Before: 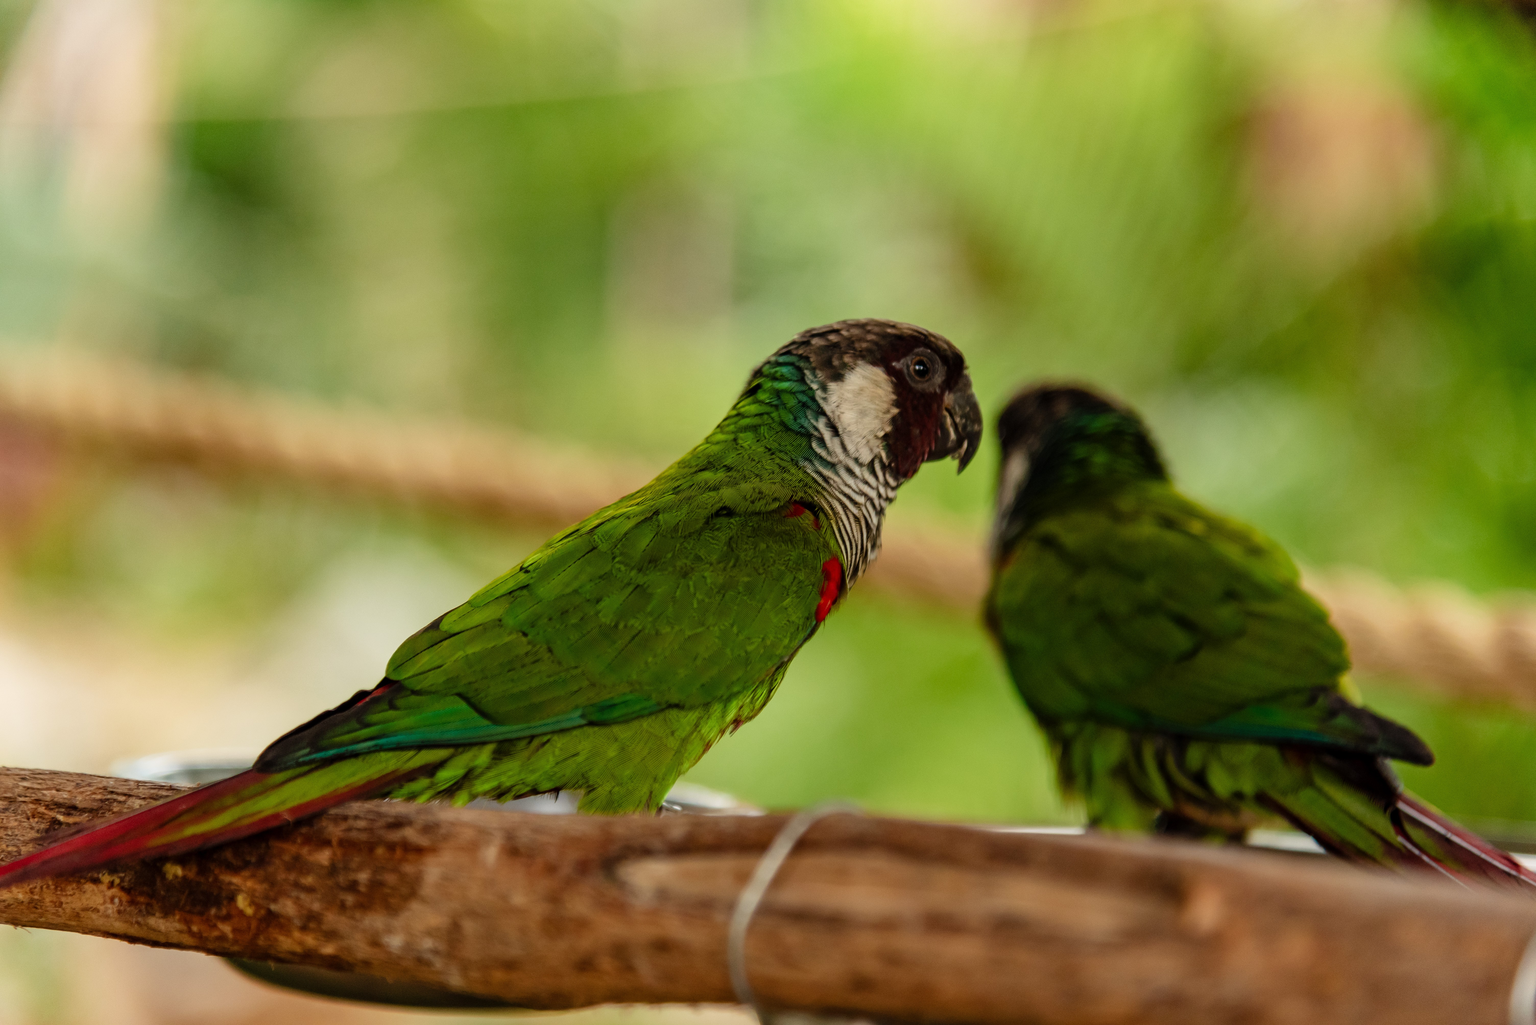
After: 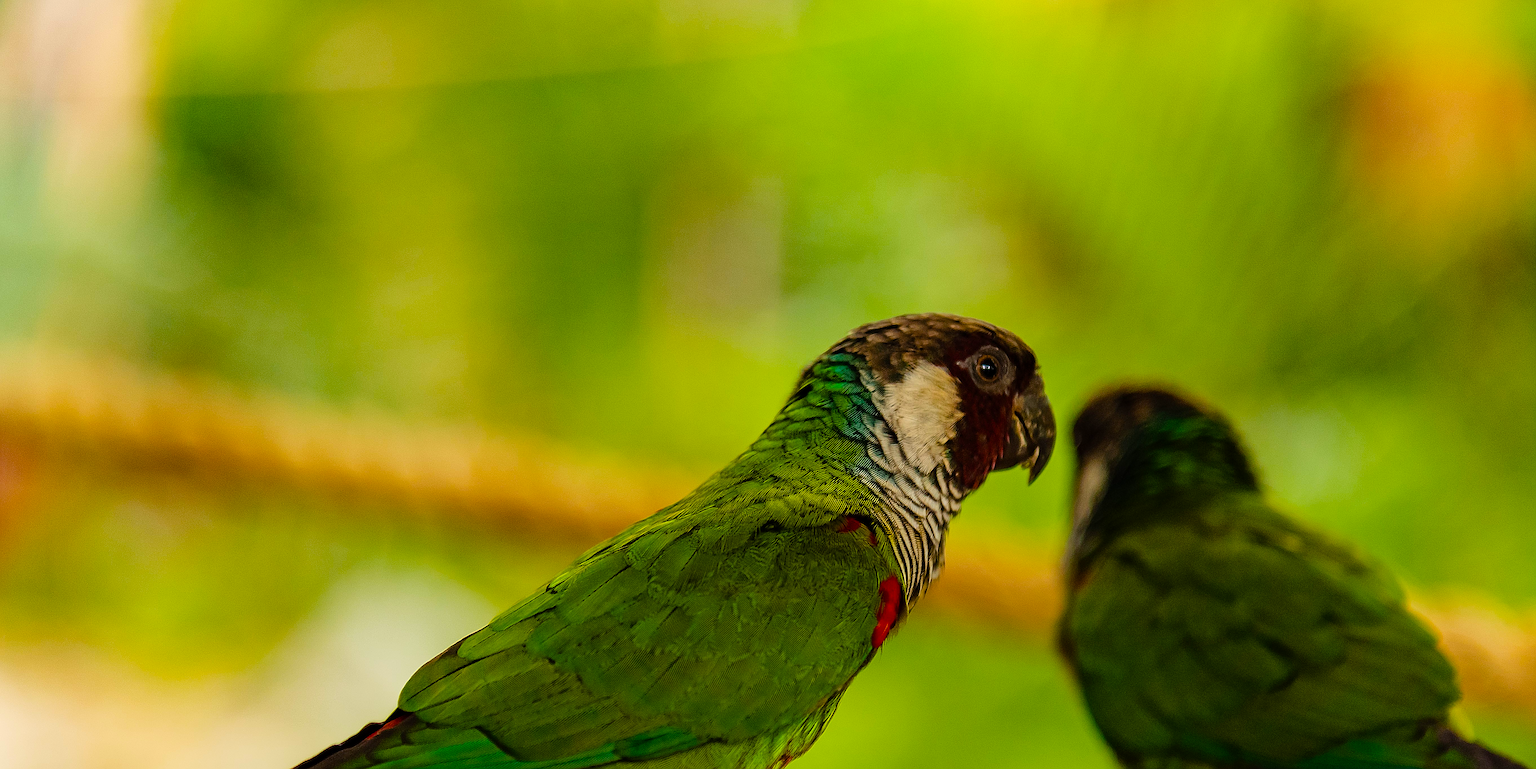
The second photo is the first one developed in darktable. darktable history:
crop: left 1.601%, top 3.395%, right 7.633%, bottom 28.475%
color balance rgb: linear chroma grading › global chroma 20.644%, perceptual saturation grading › global saturation 29.731%, global vibrance 20%
sharpen: amount 1.874
